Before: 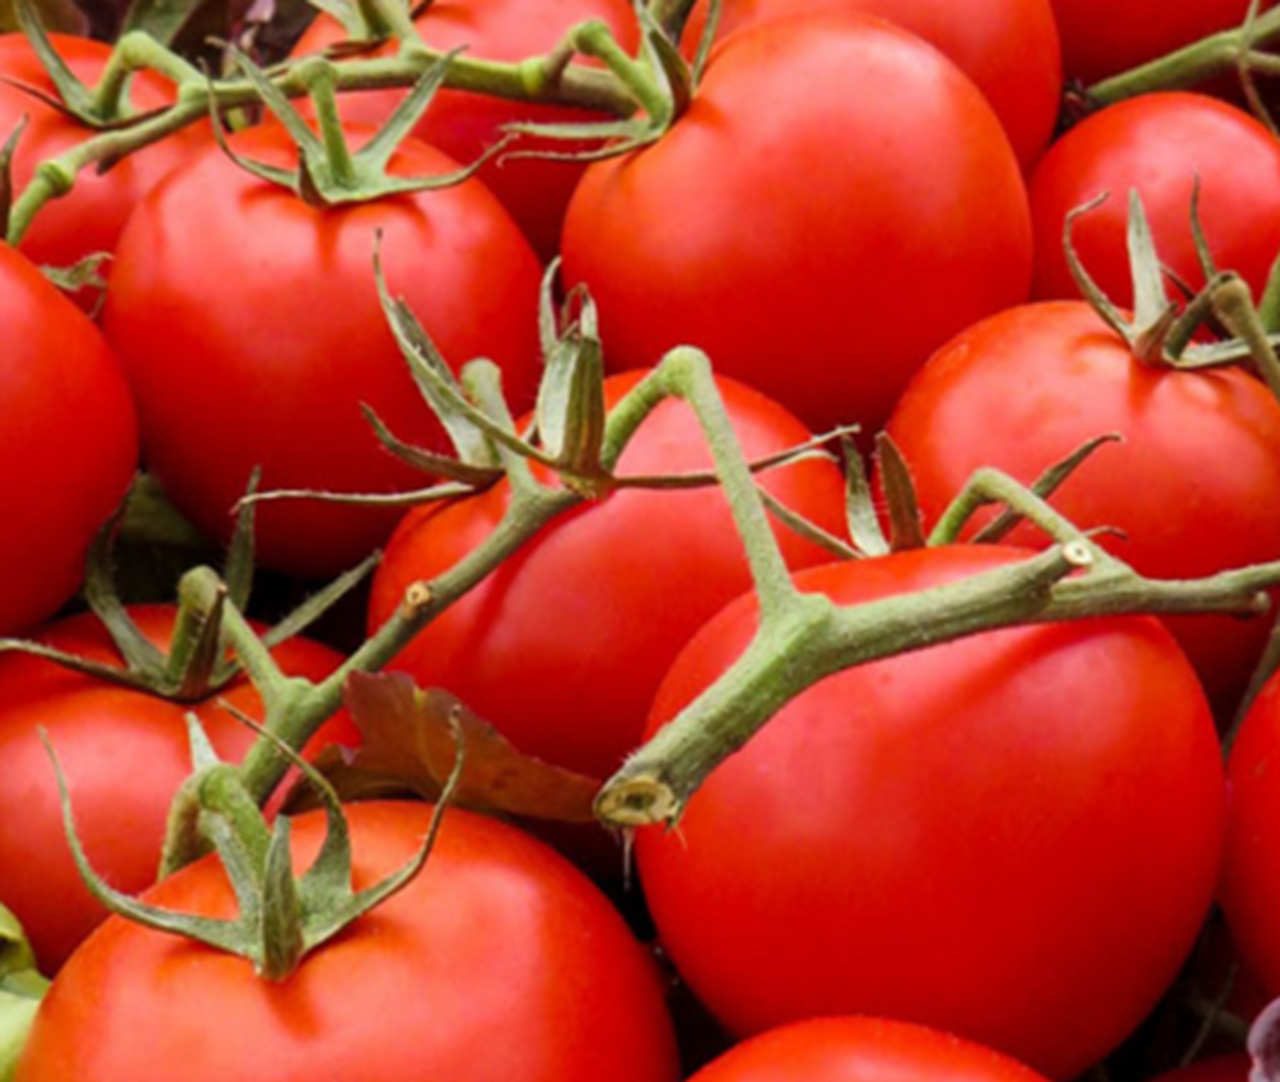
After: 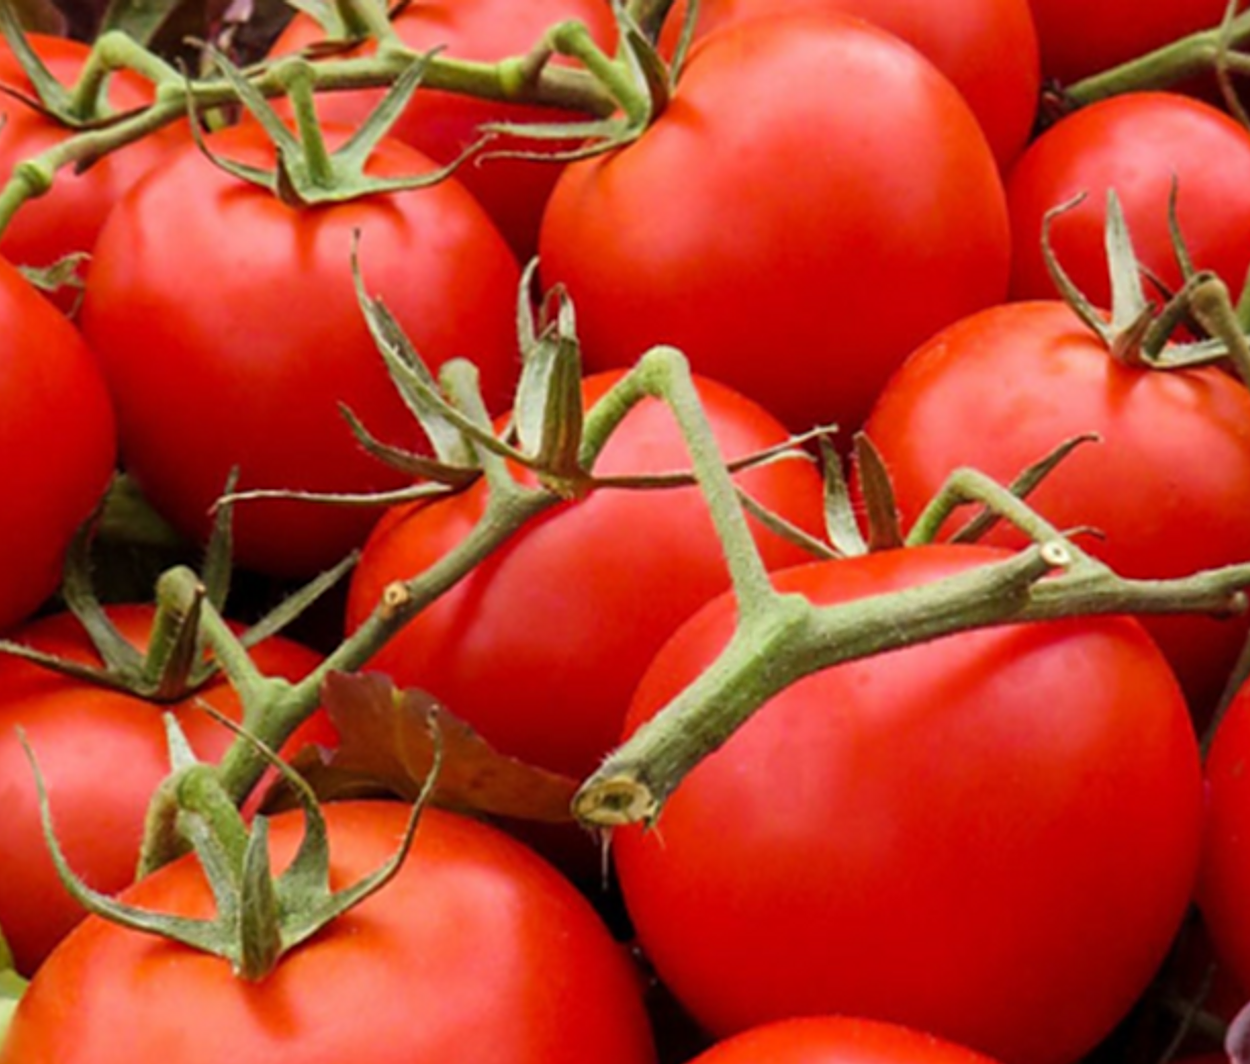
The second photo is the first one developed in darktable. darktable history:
crop and rotate: left 1.747%, right 0.575%, bottom 1.621%
sharpen: on, module defaults
